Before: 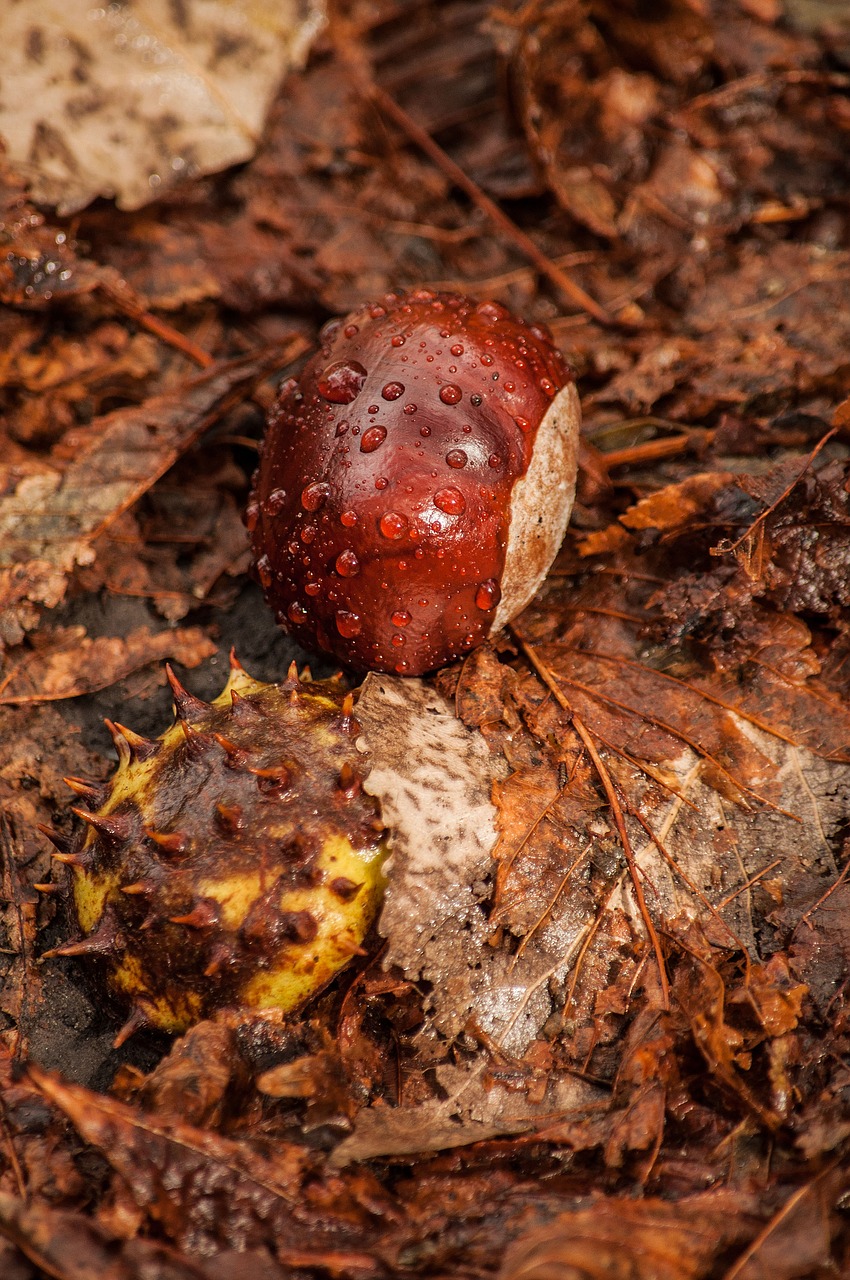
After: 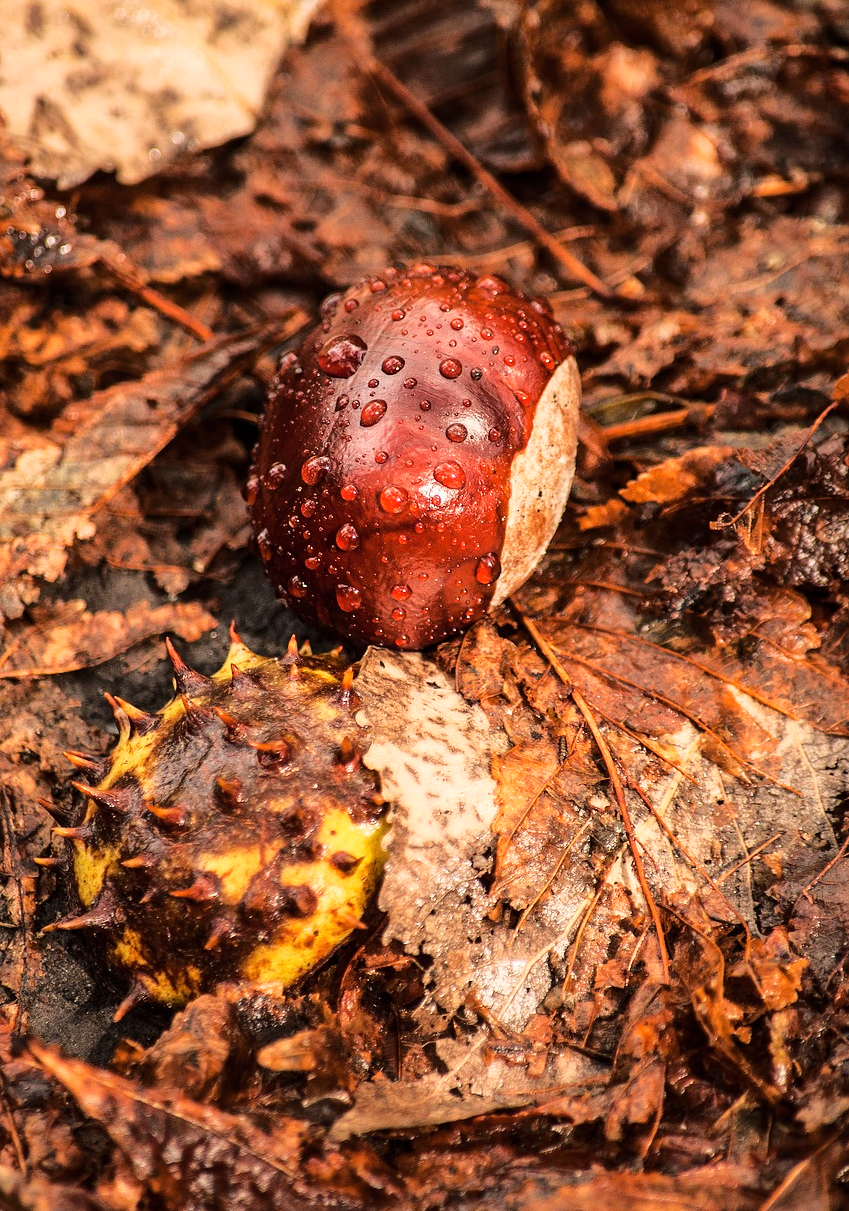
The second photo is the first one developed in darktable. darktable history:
crop and rotate: top 2.052%, bottom 3.266%
base curve: curves: ch0 [(0, 0) (0.028, 0.03) (0.121, 0.232) (0.46, 0.748) (0.859, 0.968) (1, 1)]
